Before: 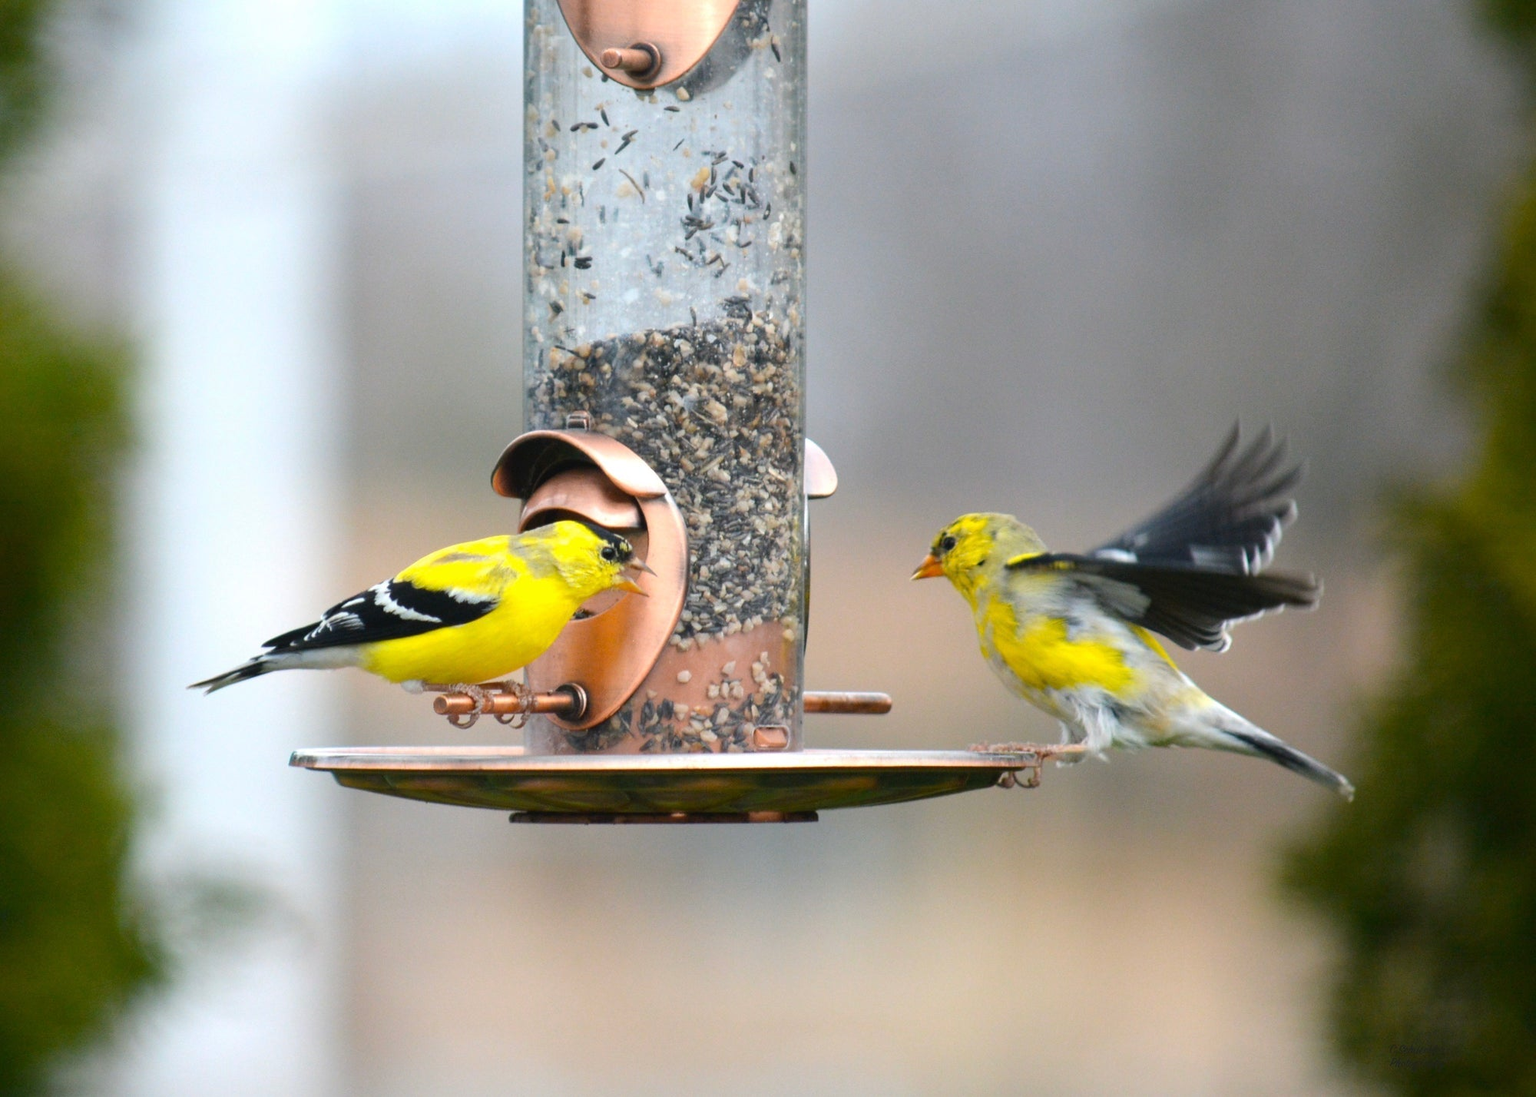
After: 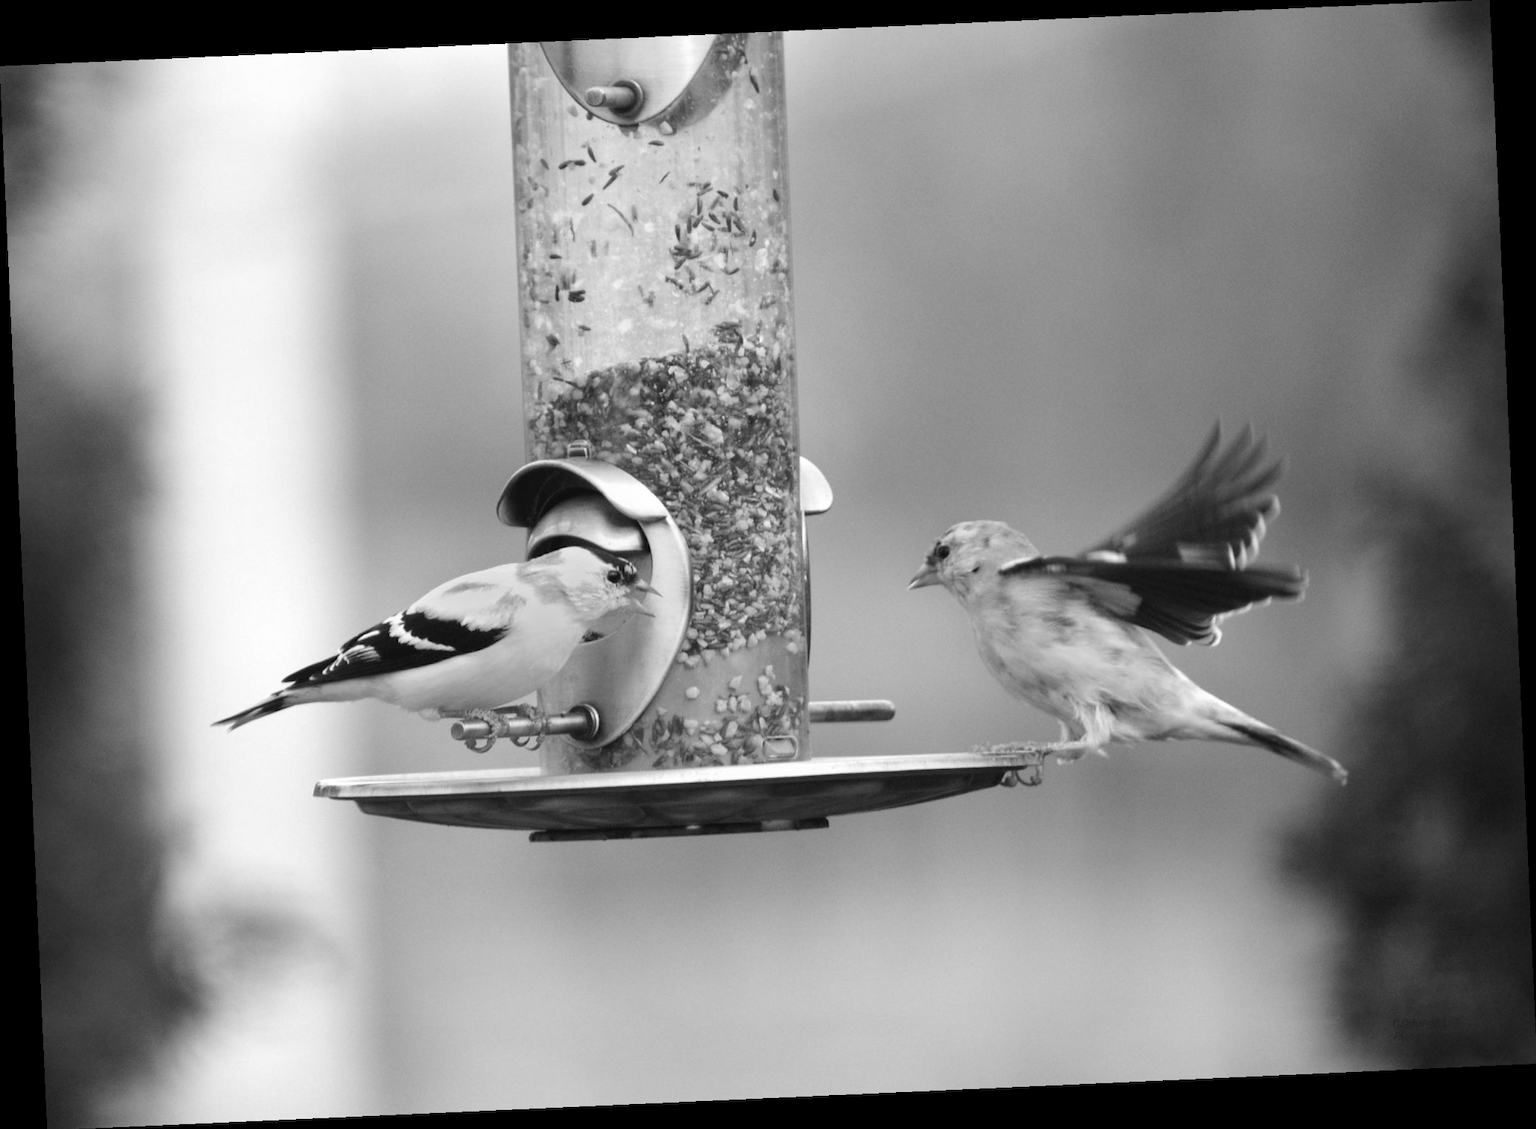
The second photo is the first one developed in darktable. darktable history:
monochrome: size 1
rotate and perspective: rotation -2.56°, automatic cropping off
